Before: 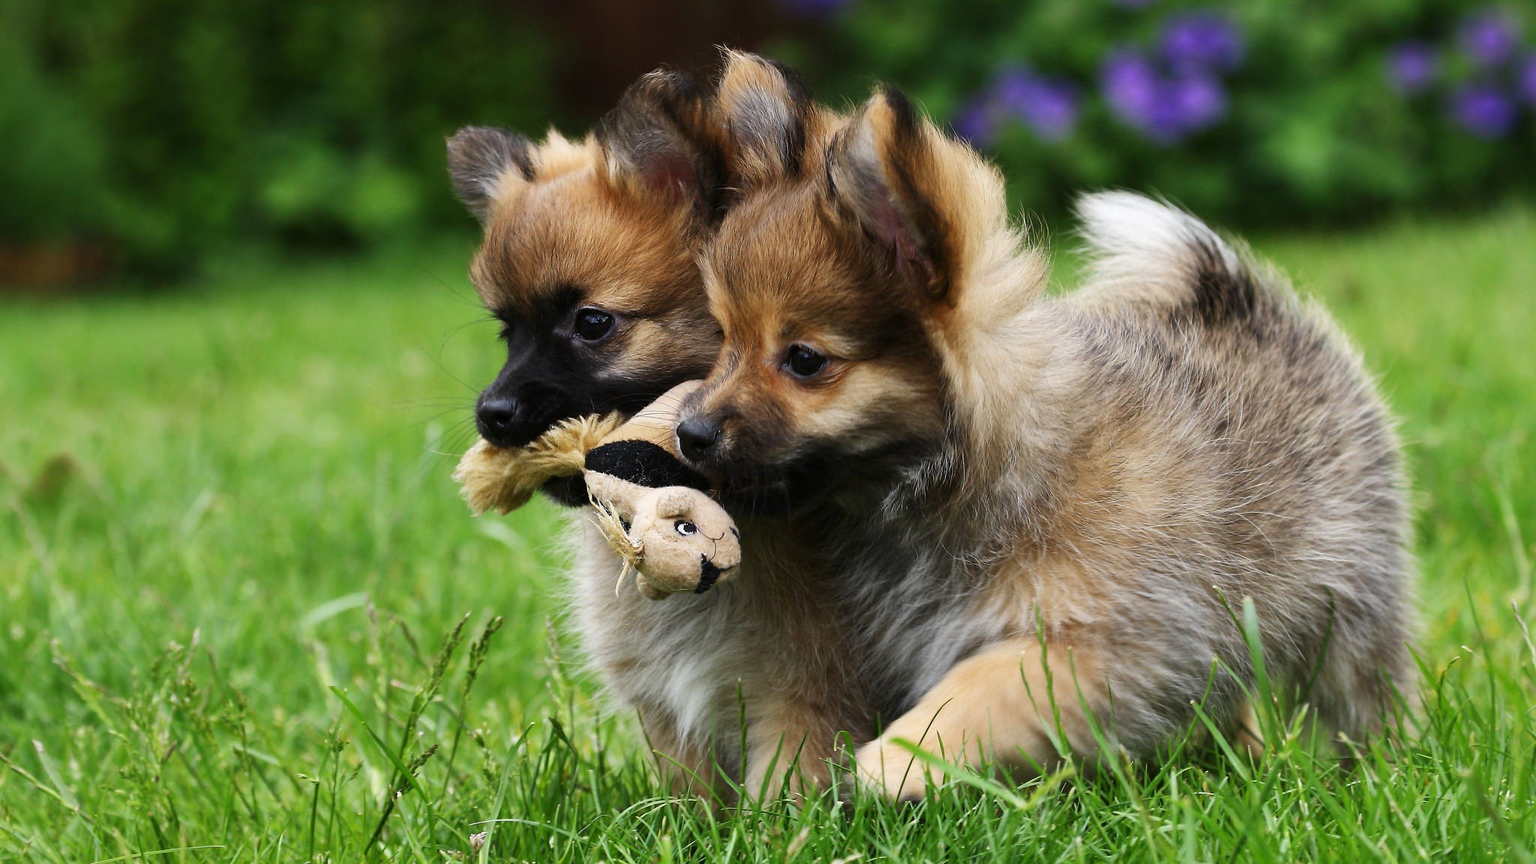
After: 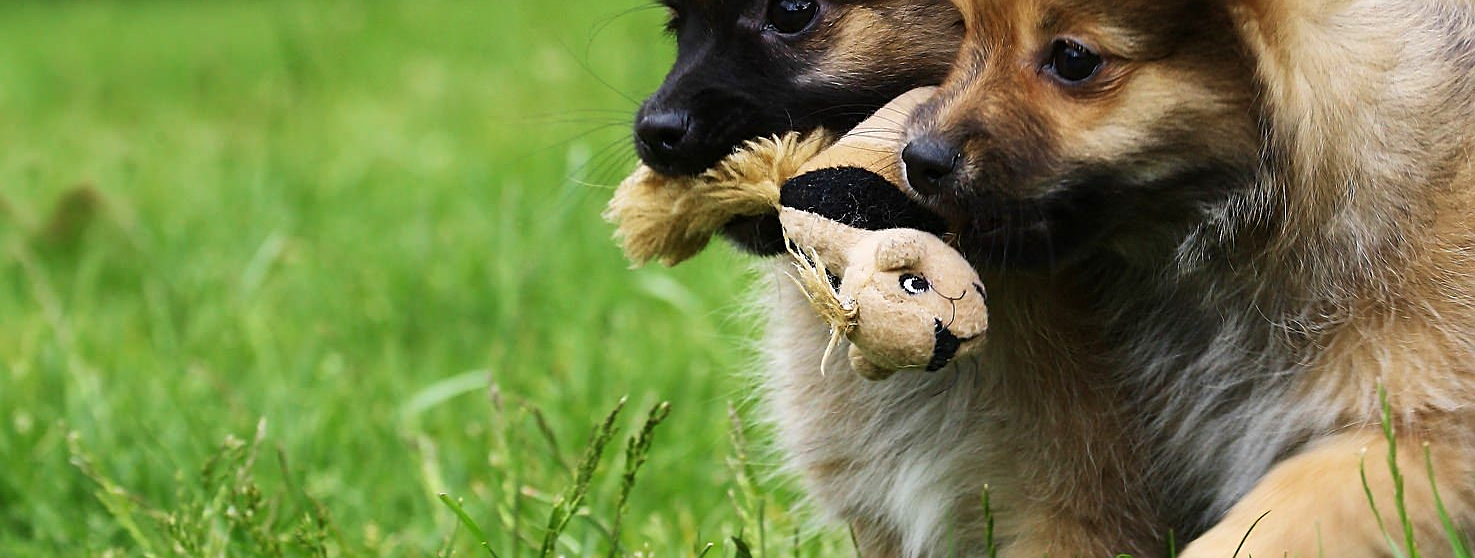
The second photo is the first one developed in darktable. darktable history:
crop: top 36.498%, right 27.964%, bottom 14.995%
velvia: on, module defaults
sharpen: on, module defaults
